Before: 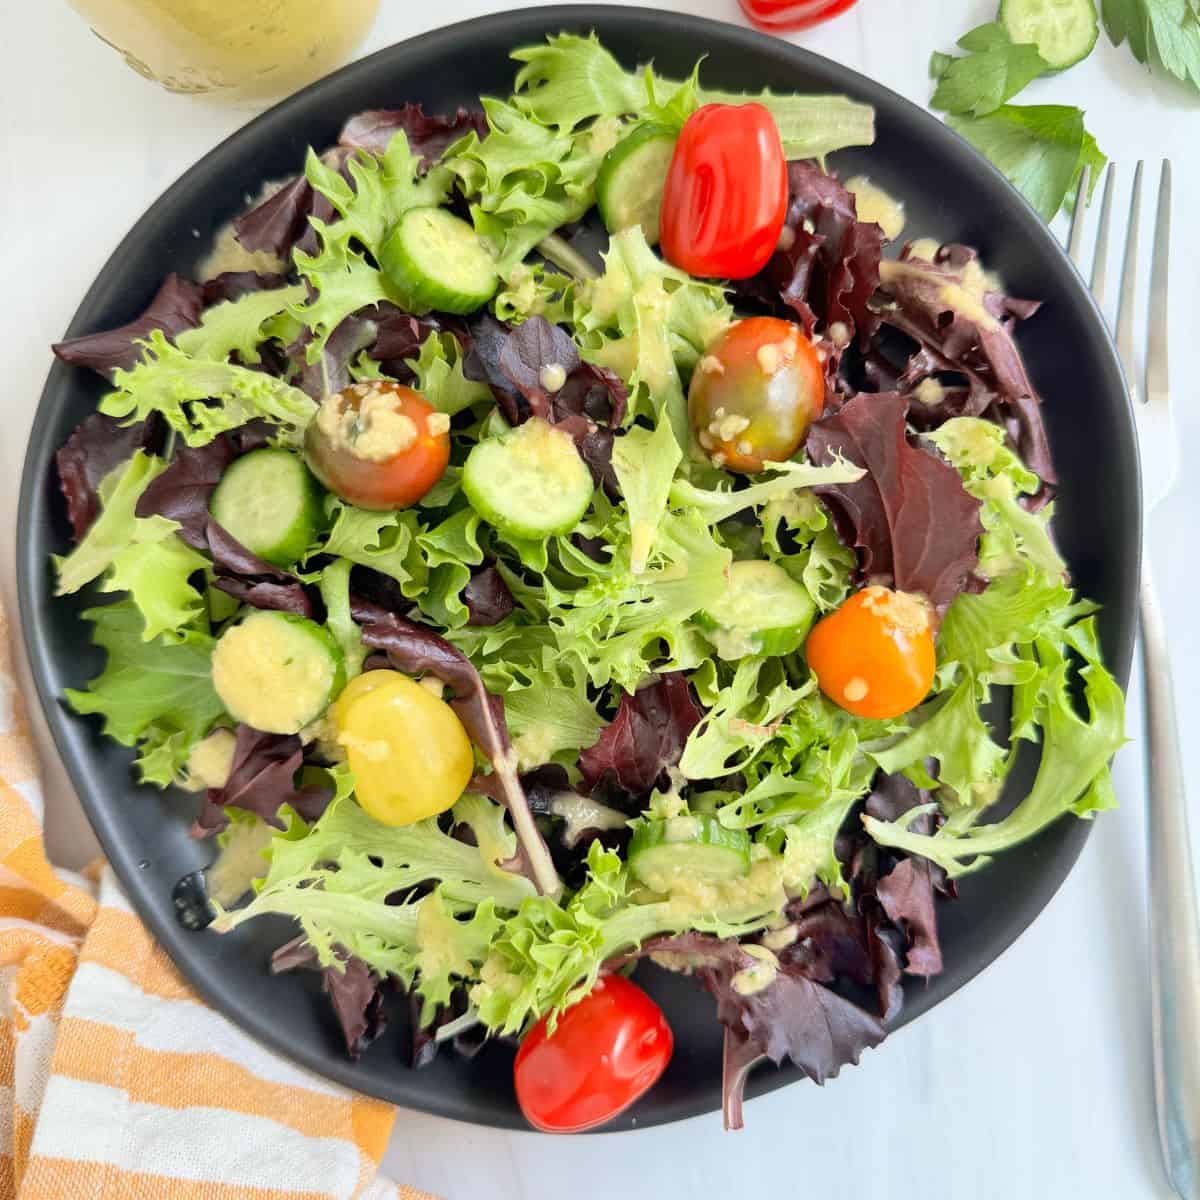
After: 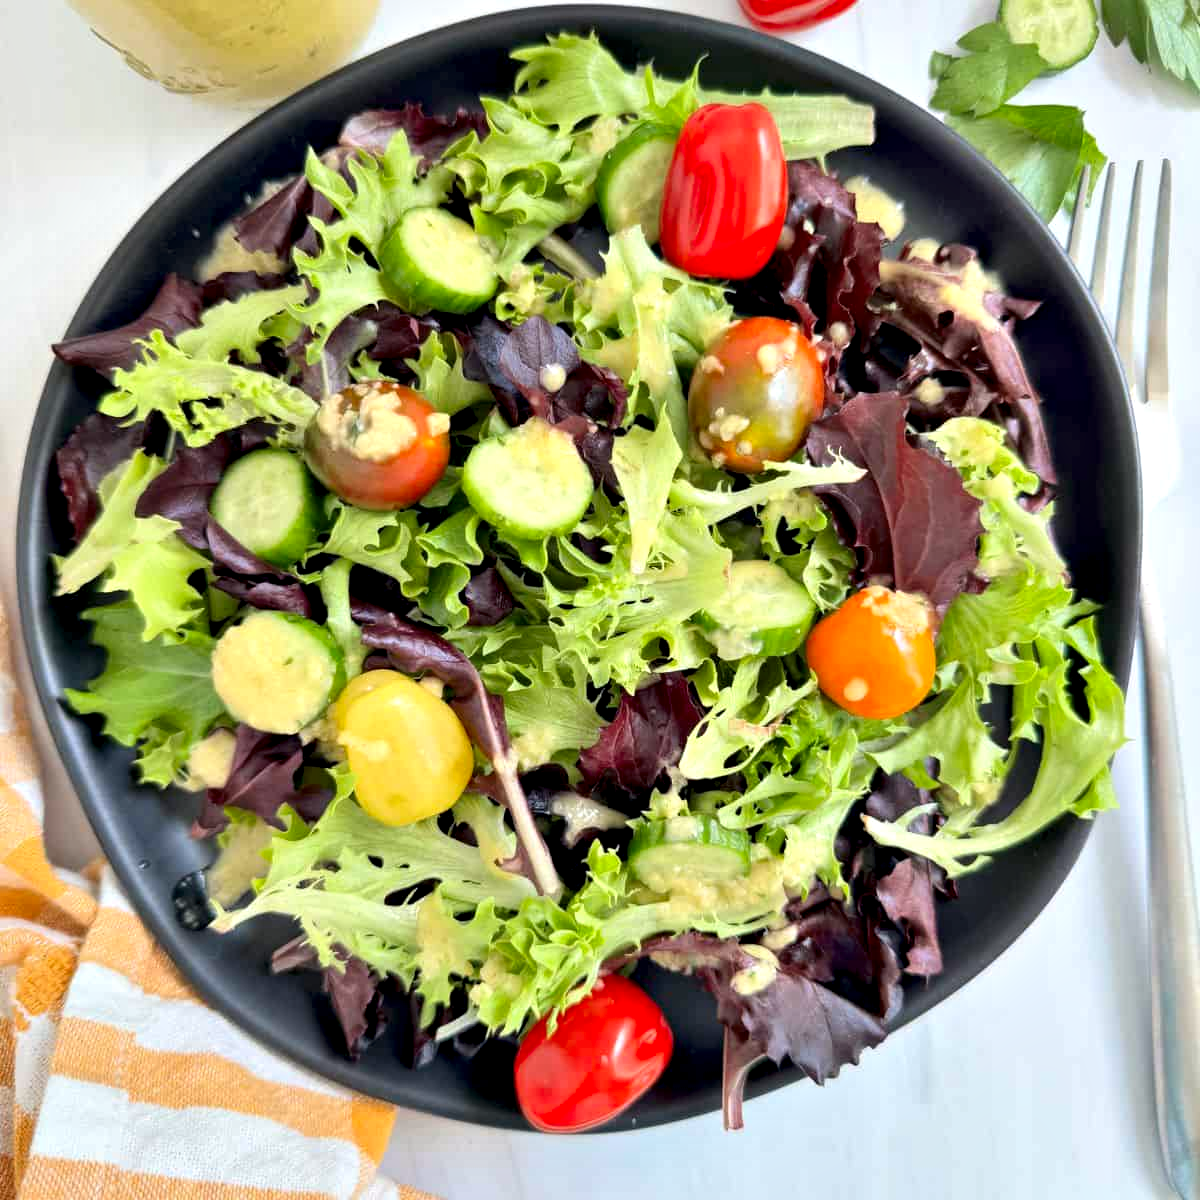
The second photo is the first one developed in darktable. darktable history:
contrast equalizer: octaves 7, y [[0.528, 0.548, 0.563, 0.562, 0.546, 0.526], [0.55 ×6], [0 ×6], [0 ×6], [0 ×6]]
